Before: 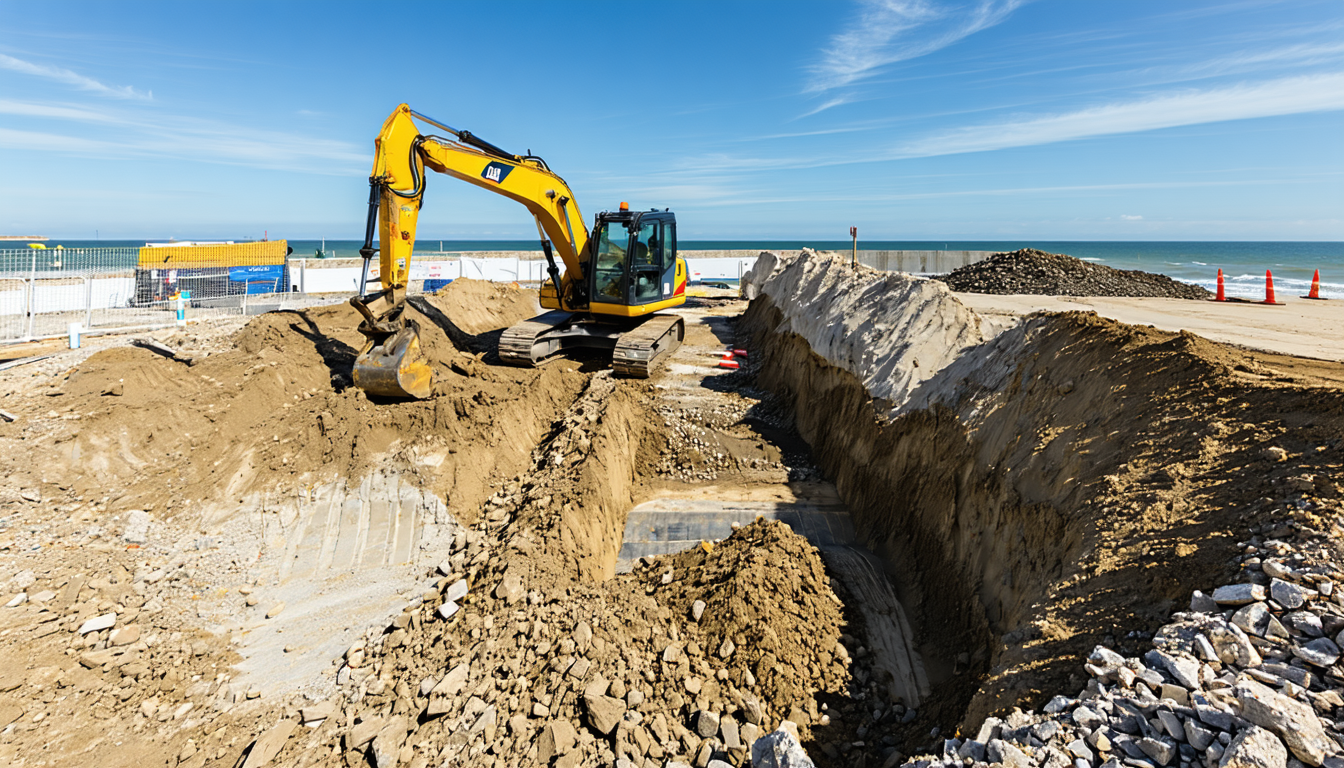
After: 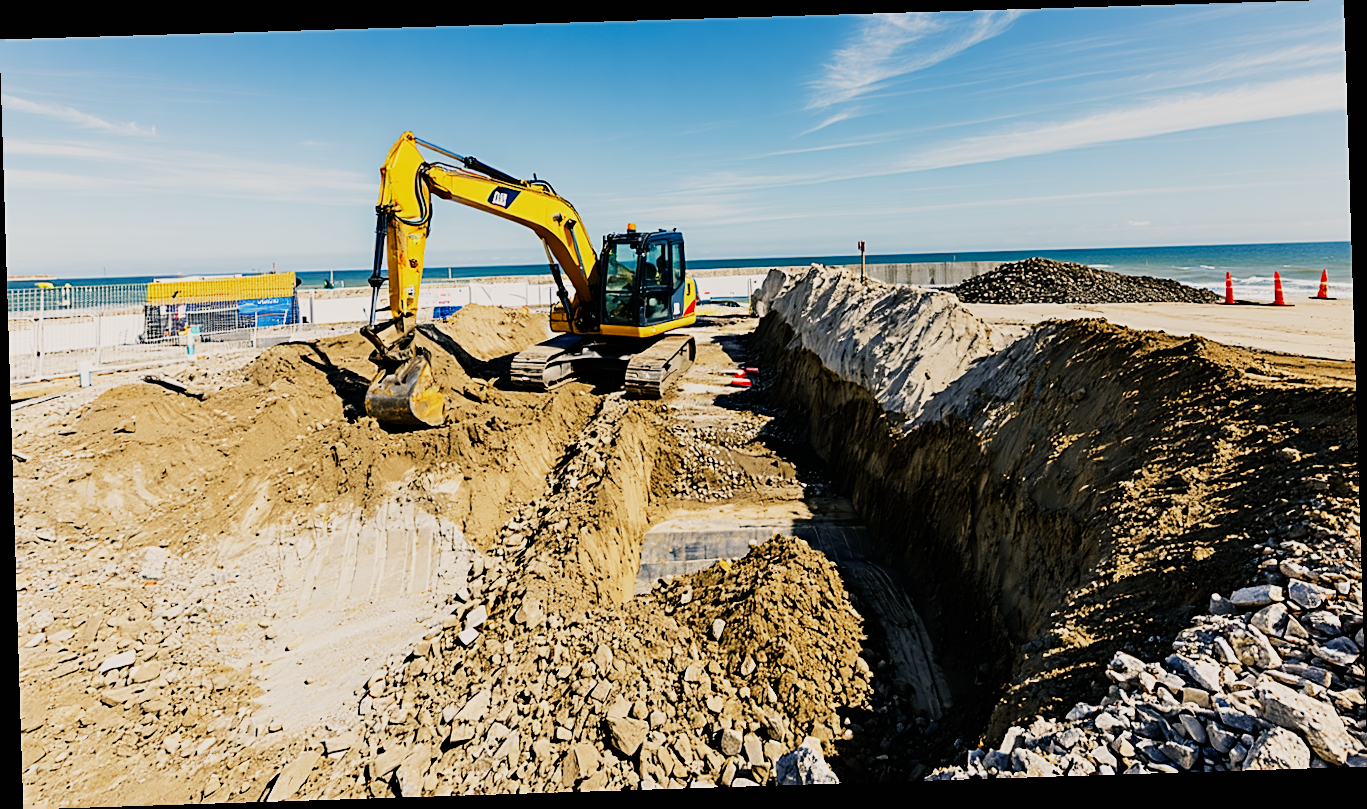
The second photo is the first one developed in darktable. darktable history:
sharpen: on, module defaults
color balance rgb: shadows lift › chroma 5.41%, shadows lift › hue 240°, highlights gain › chroma 3.74%, highlights gain › hue 60°, saturation formula JzAzBz (2021)
rotate and perspective: rotation -1.77°, lens shift (horizontal) 0.004, automatic cropping off
sigmoid: contrast 1.81, skew -0.21, preserve hue 0%, red attenuation 0.1, red rotation 0.035, green attenuation 0.1, green rotation -0.017, blue attenuation 0.15, blue rotation -0.052, base primaries Rec2020
